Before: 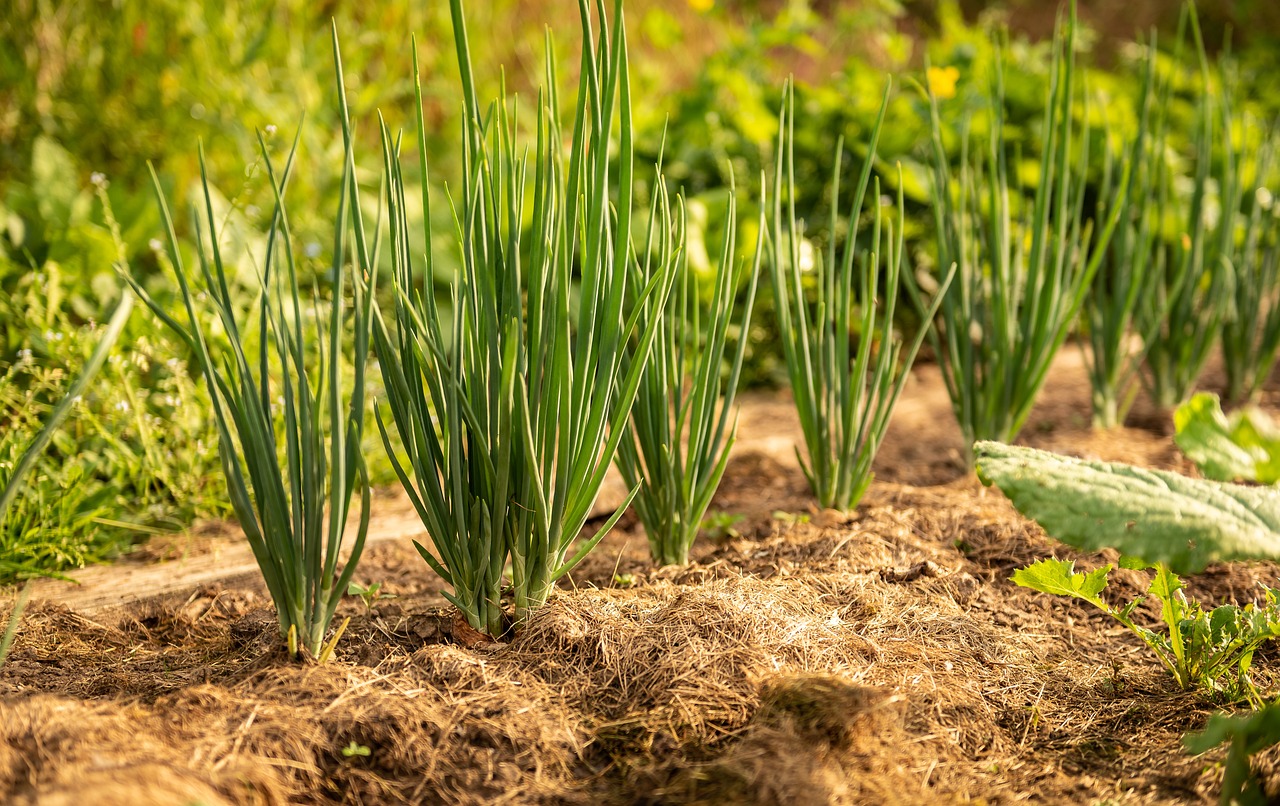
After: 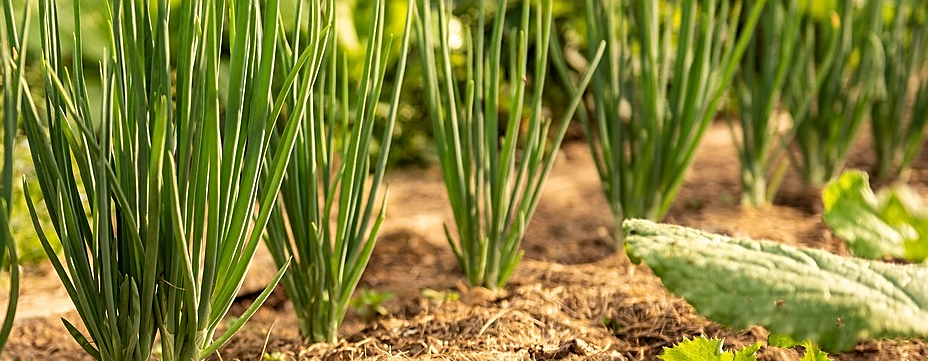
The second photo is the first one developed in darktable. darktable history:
sharpen: on, module defaults
crop and rotate: left 27.479%, top 27.591%, bottom 27.545%
